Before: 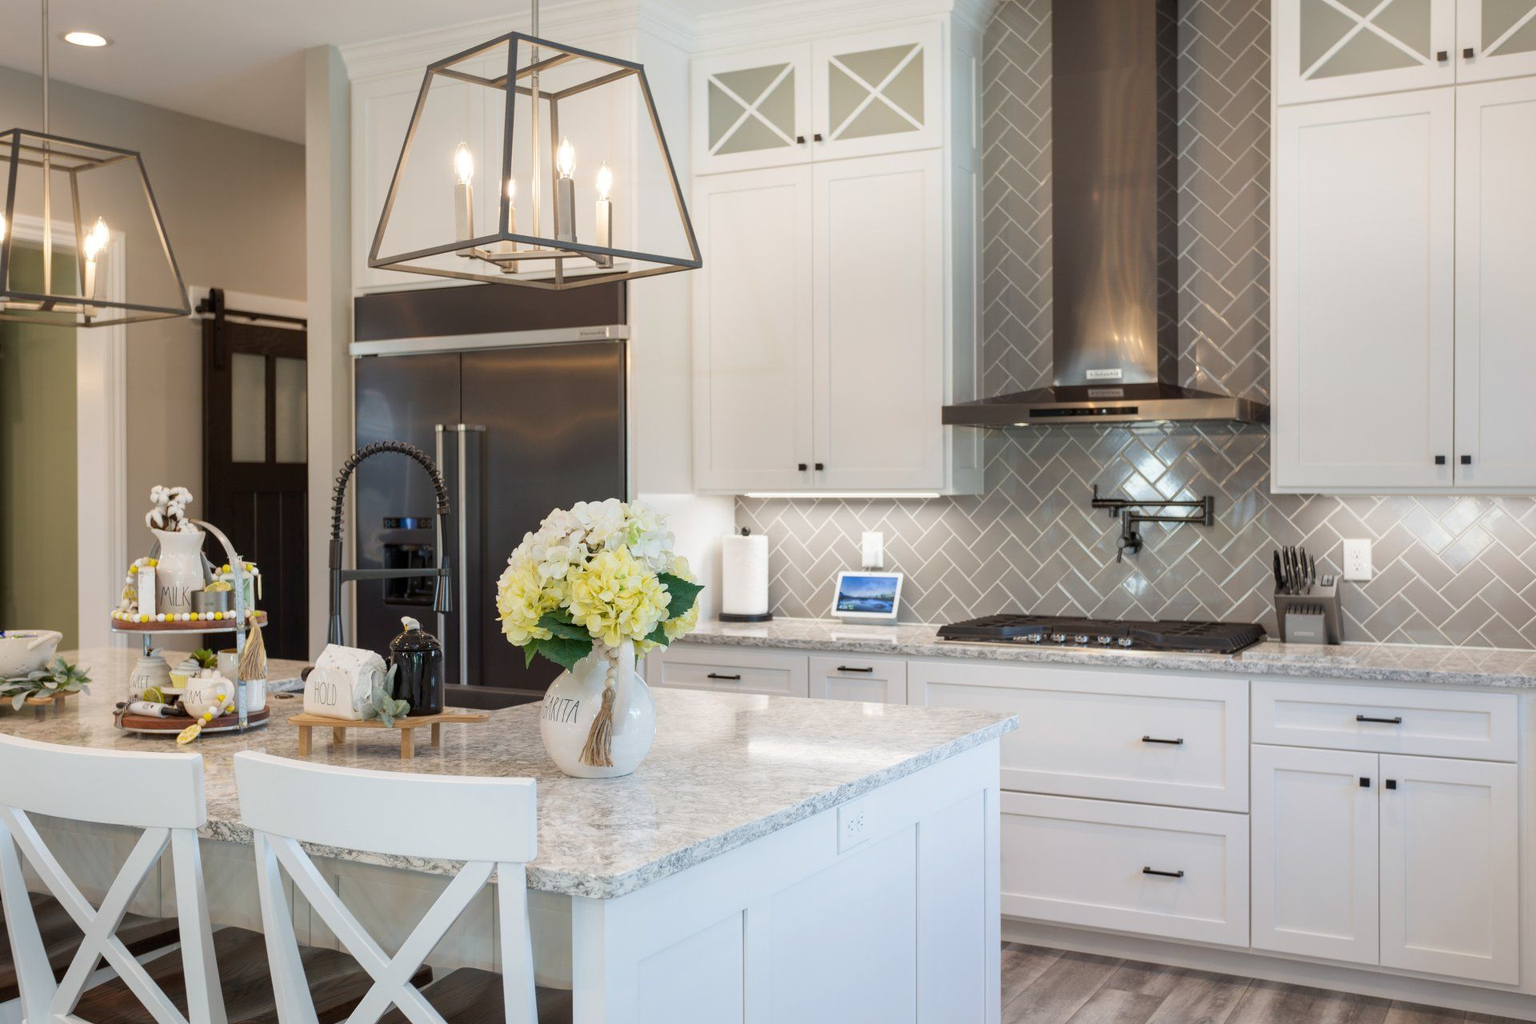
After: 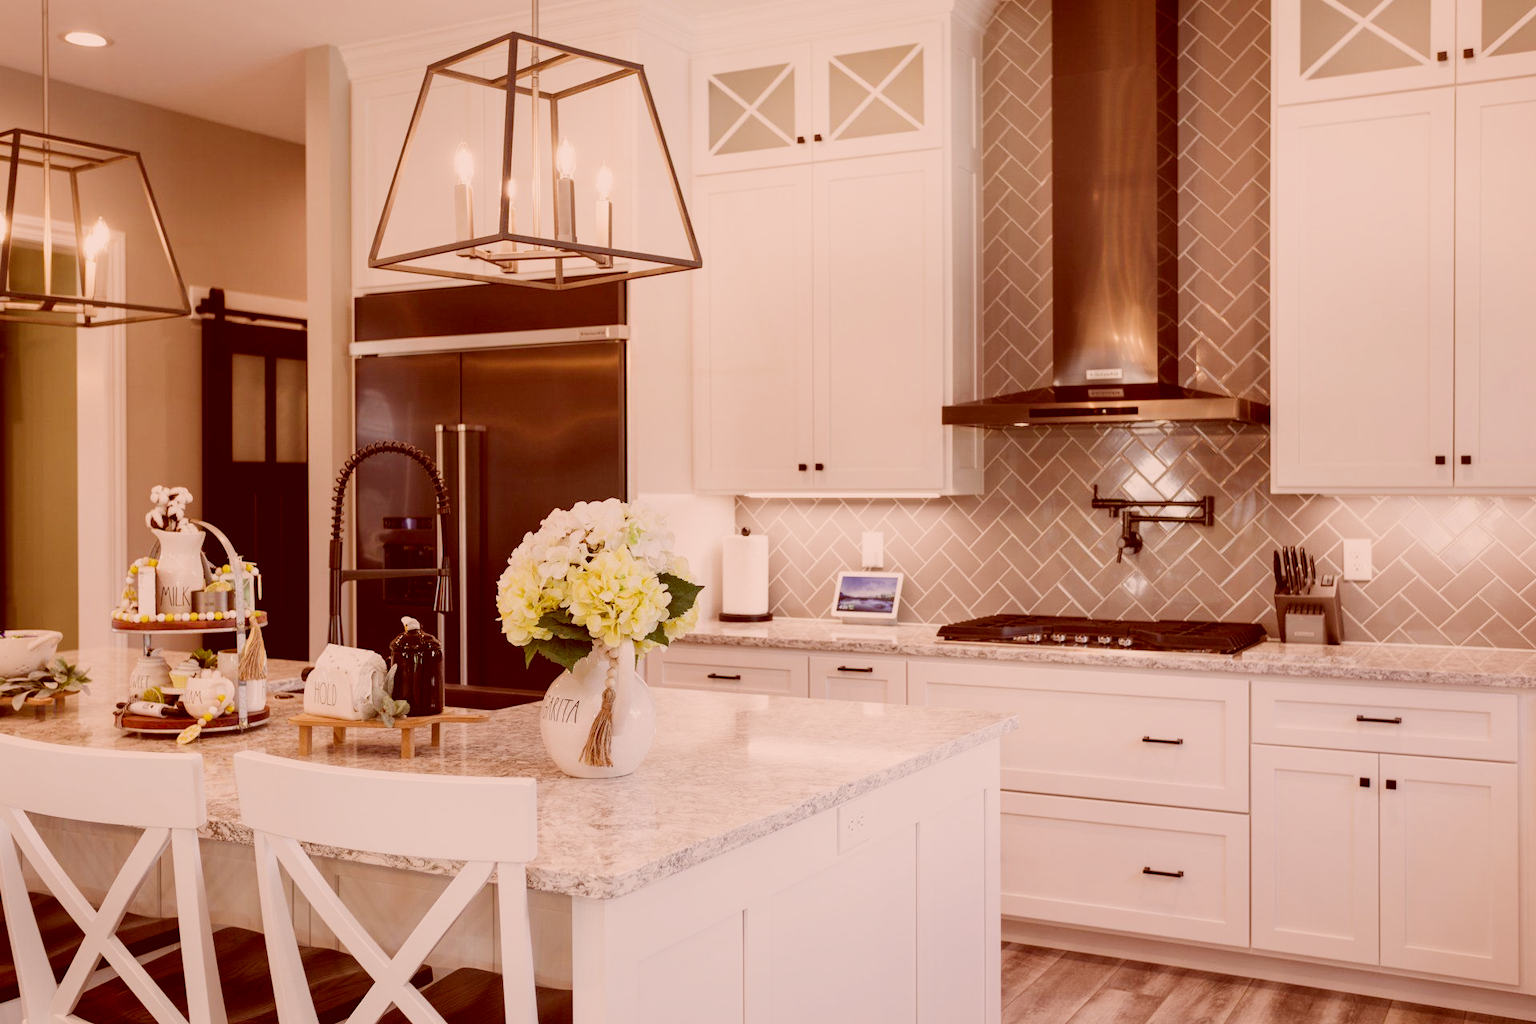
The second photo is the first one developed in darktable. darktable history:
color correction: highlights a* 9.03, highlights b* 8.71, shadows a* 40, shadows b* 40, saturation 0.8
sigmoid: on, module defaults
